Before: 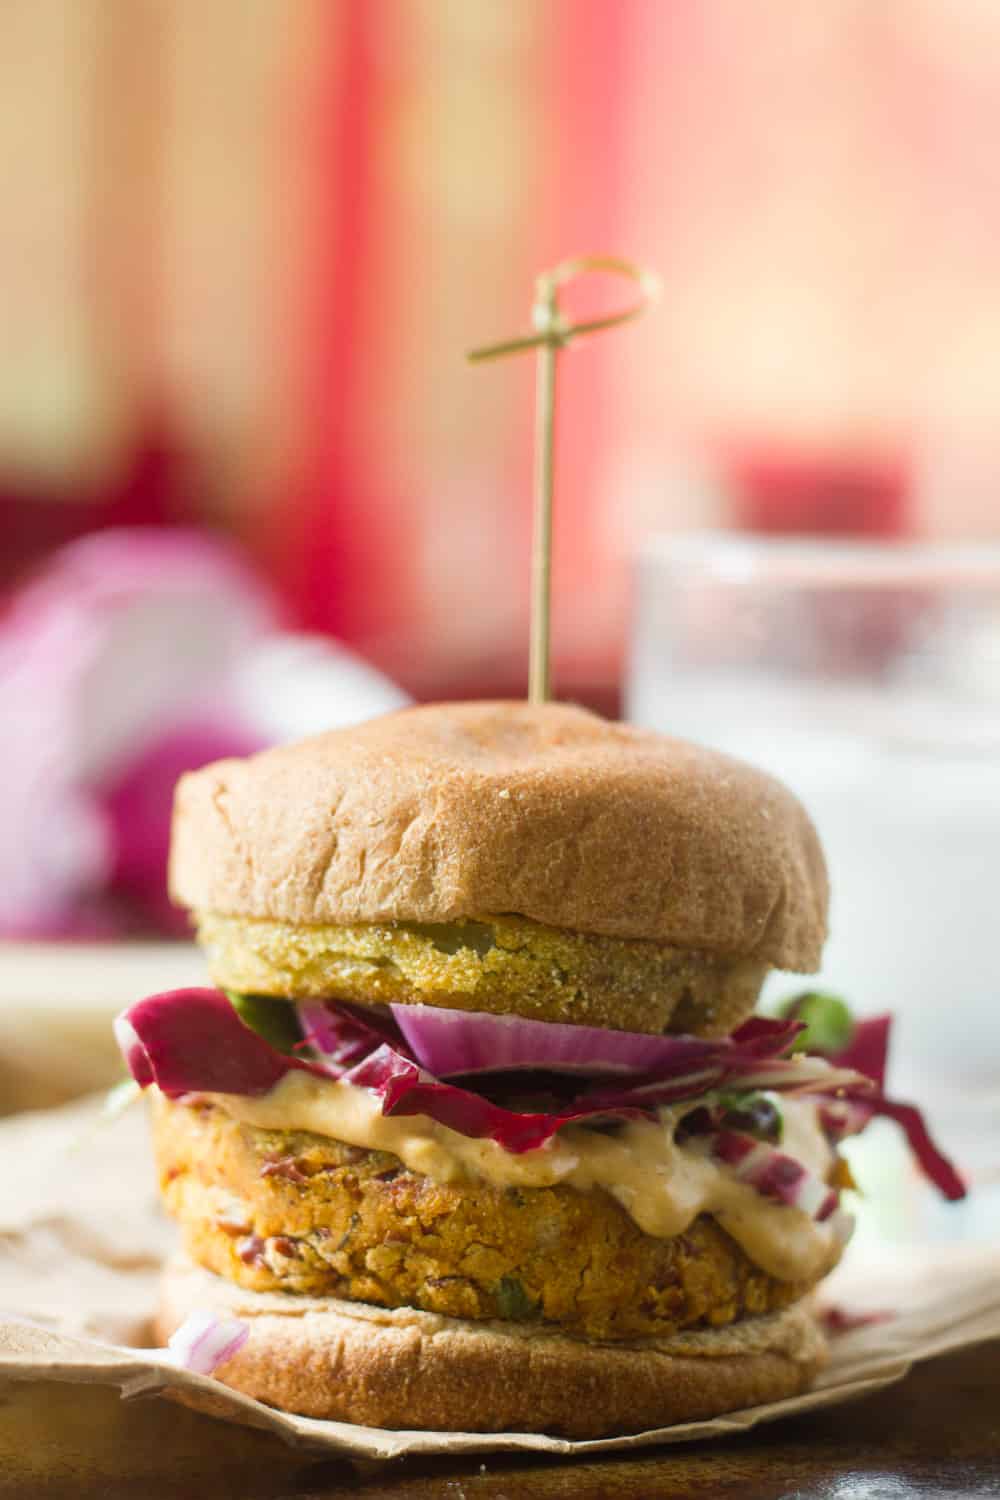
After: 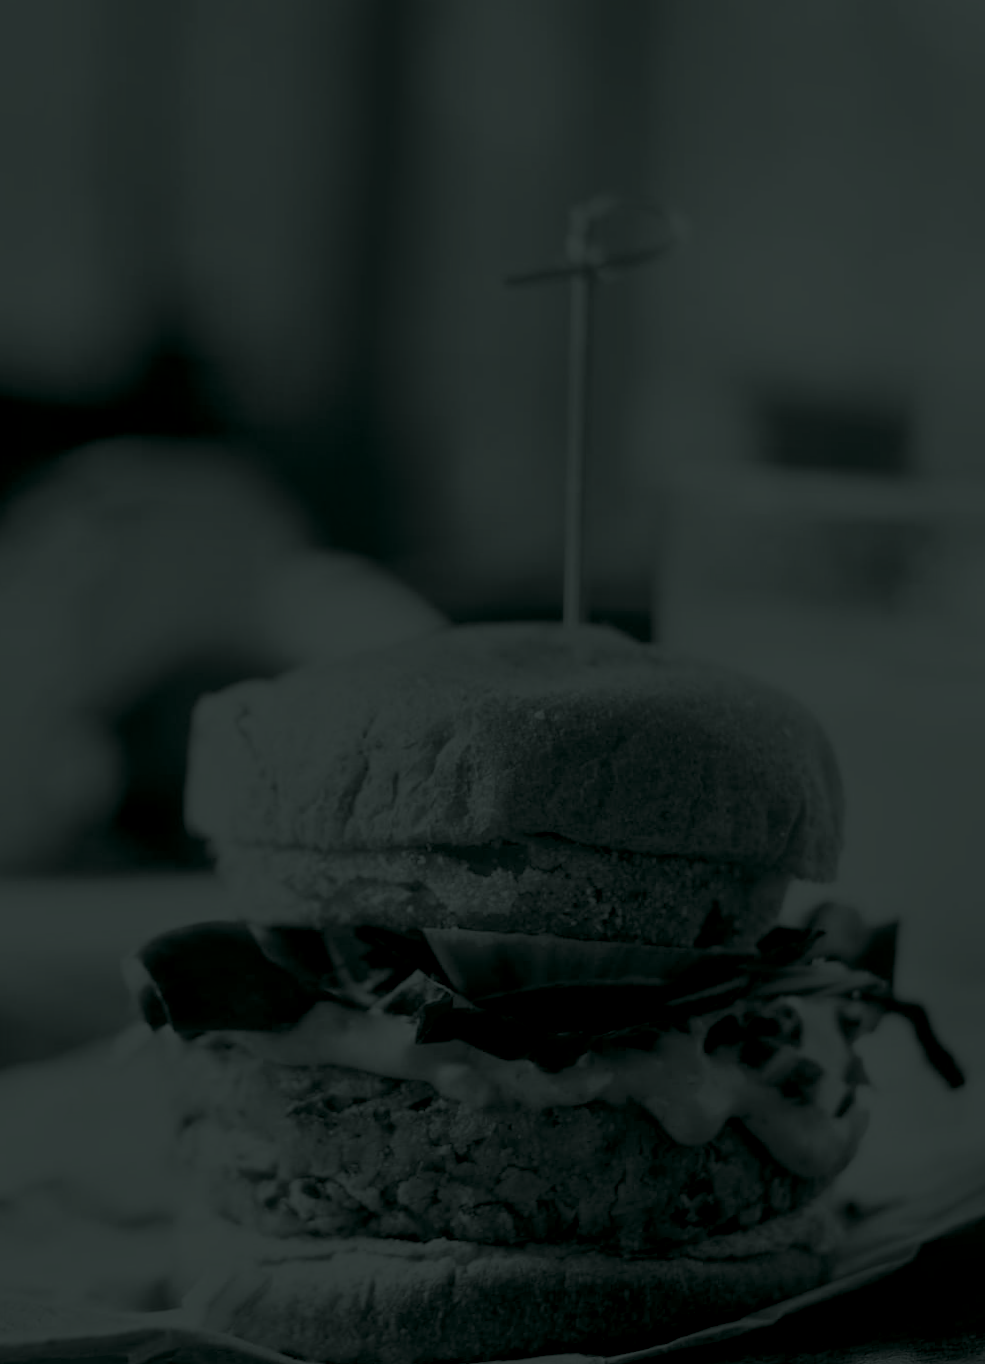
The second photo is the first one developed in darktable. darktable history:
rotate and perspective: rotation -0.013°, lens shift (vertical) -0.027, lens shift (horizontal) 0.178, crop left 0.016, crop right 0.989, crop top 0.082, crop bottom 0.918
contrast brightness saturation: contrast 0.07, brightness -0.13, saturation 0.06
tone equalizer: -8 EV 1 EV, -7 EV 1 EV, -6 EV 1 EV, -5 EV 1 EV, -4 EV 1 EV, -3 EV 0.75 EV, -2 EV 0.5 EV, -1 EV 0.25 EV
colorize: hue 90°, saturation 19%, lightness 1.59%, version 1
filmic rgb: white relative exposure 8 EV, threshold 3 EV, hardness 2.44, latitude 10.07%, contrast 0.72, highlights saturation mix 10%, shadows ↔ highlights balance 1.38%, color science v4 (2020), enable highlight reconstruction true
